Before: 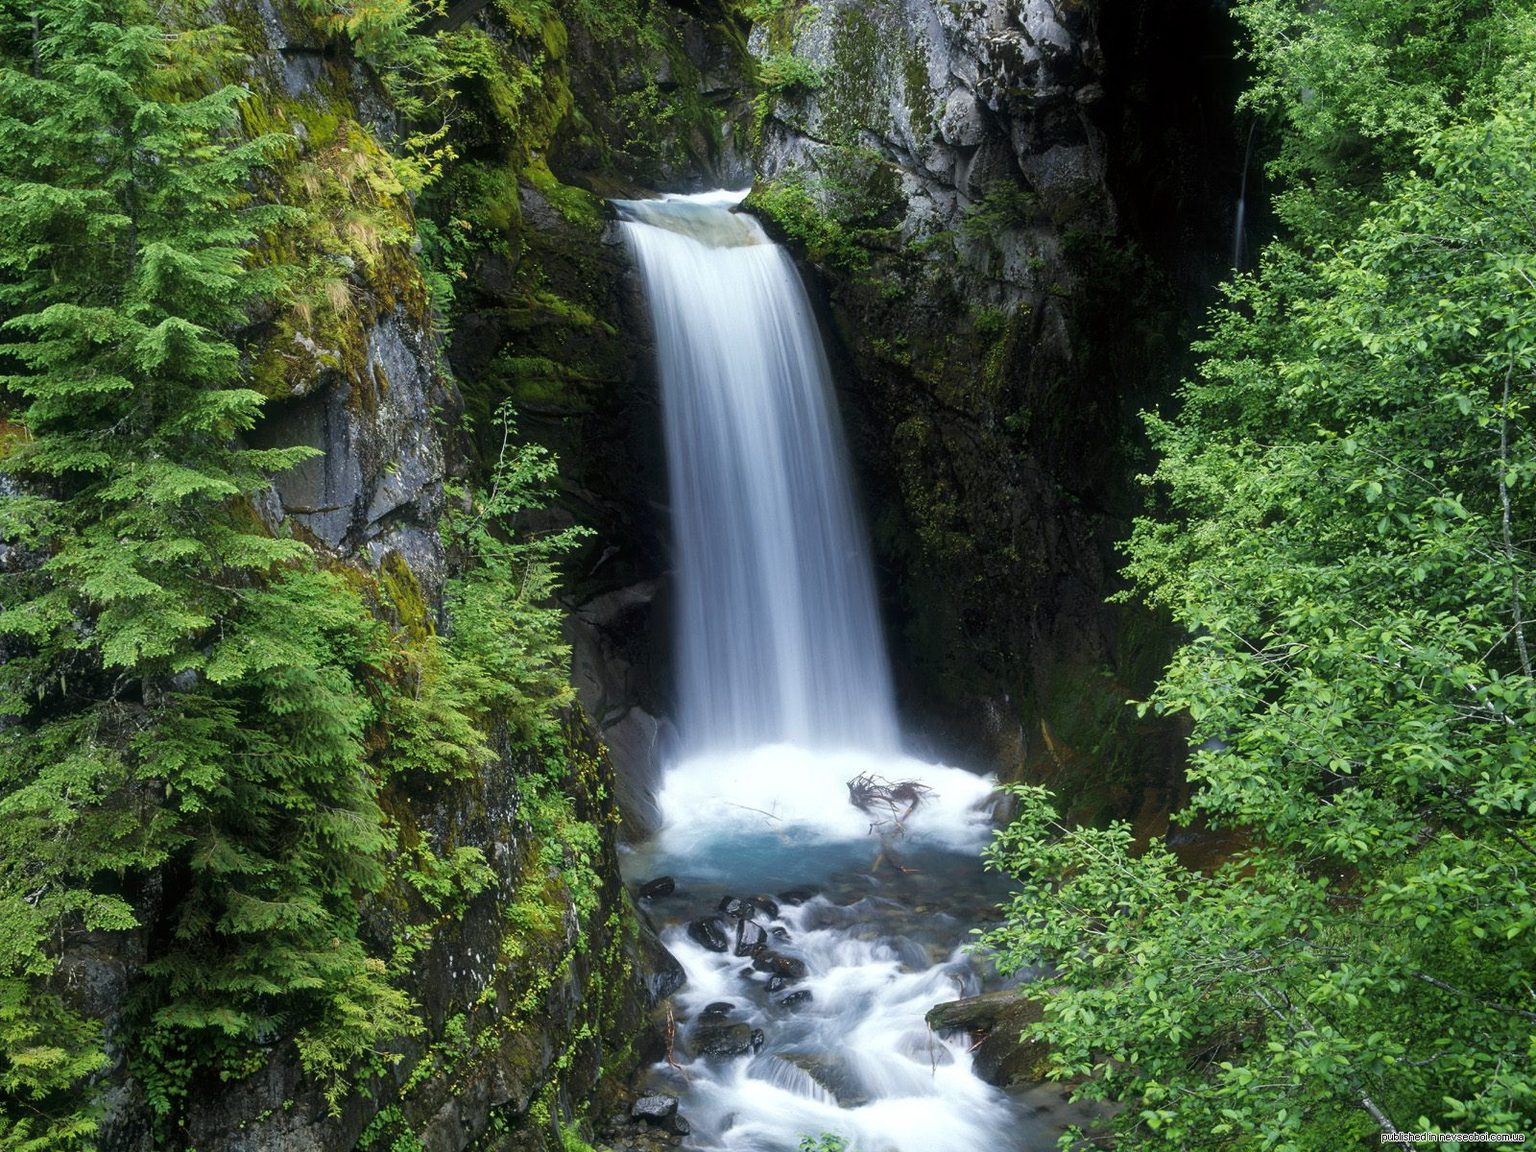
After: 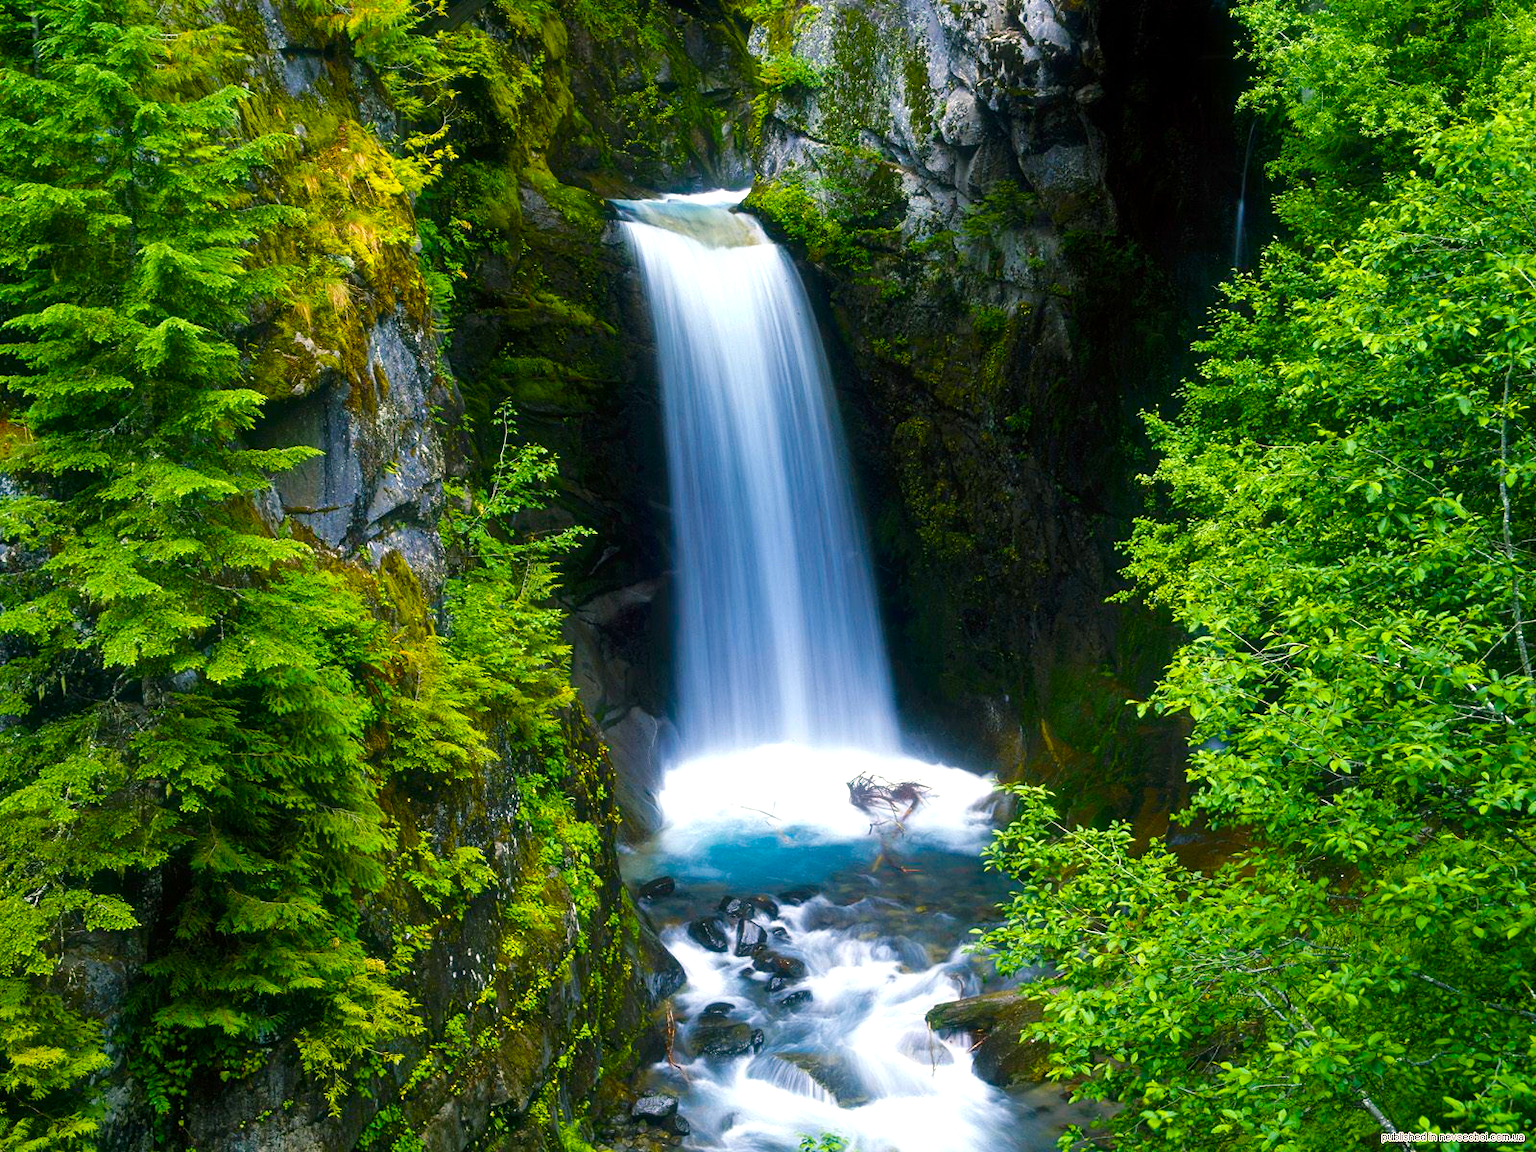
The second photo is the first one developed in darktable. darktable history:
color balance rgb: shadows lift › chroma 2.026%, shadows lift › hue 135.06°, highlights gain › chroma 3.043%, highlights gain › hue 60.18°, linear chroma grading › global chroma 32.878%, perceptual saturation grading › global saturation 15.295%, perceptual saturation grading › highlights -19.589%, perceptual saturation grading › shadows 20.044%, perceptual brilliance grading › highlights 10.276%, perceptual brilliance grading › mid-tones 5.25%, global vibrance 45.377%
